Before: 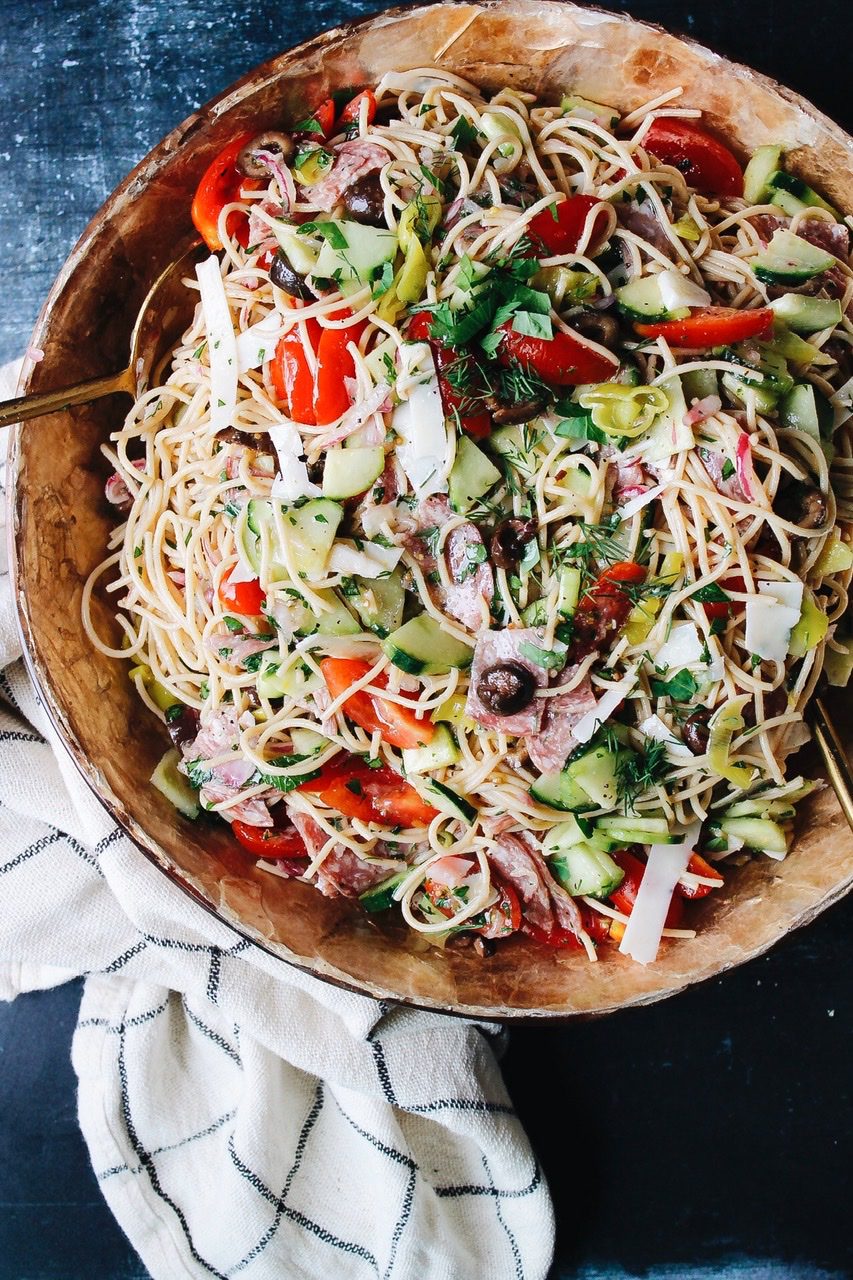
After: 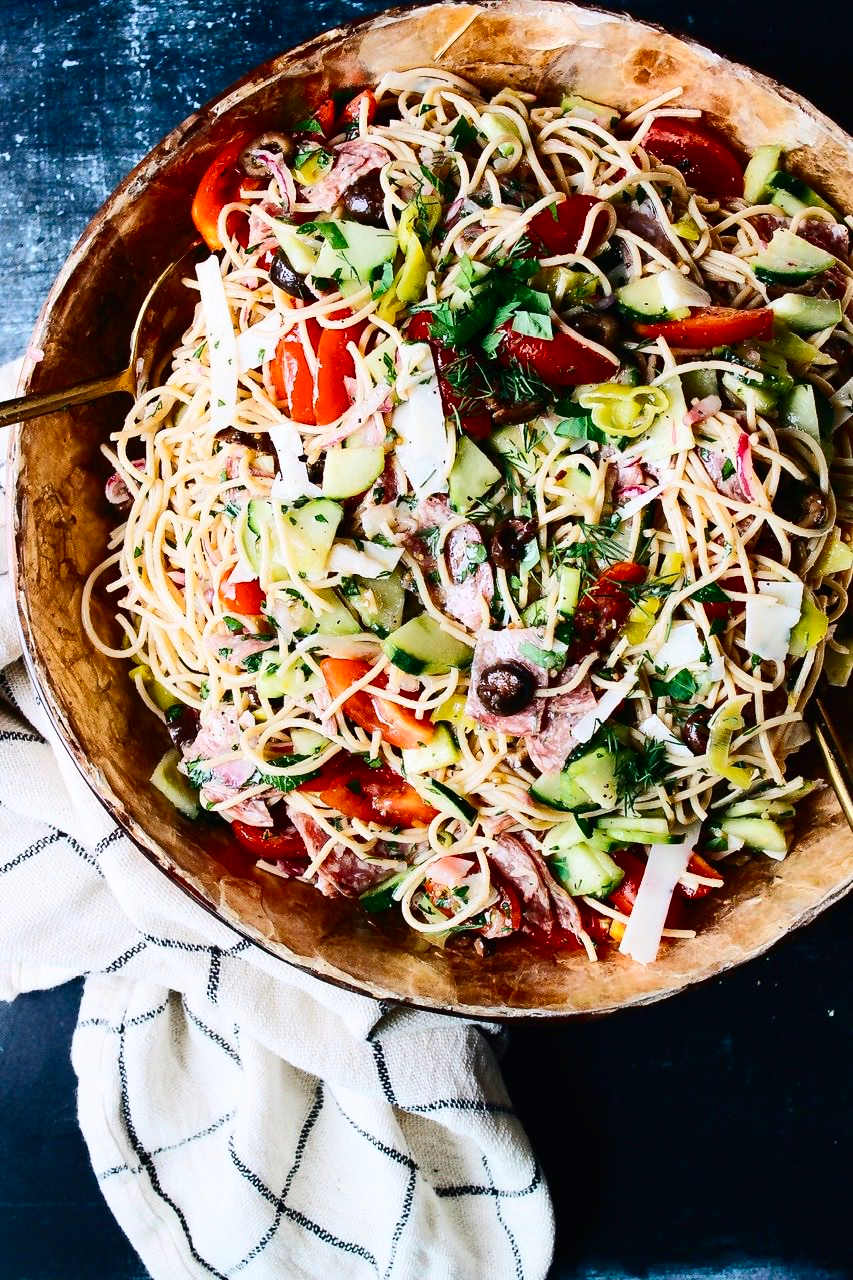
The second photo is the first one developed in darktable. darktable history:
contrast brightness saturation: contrast 0.28
color balance rgb: linear chroma grading › global chroma 6.48%, perceptual saturation grading › global saturation 12.96%, global vibrance 6.02%
